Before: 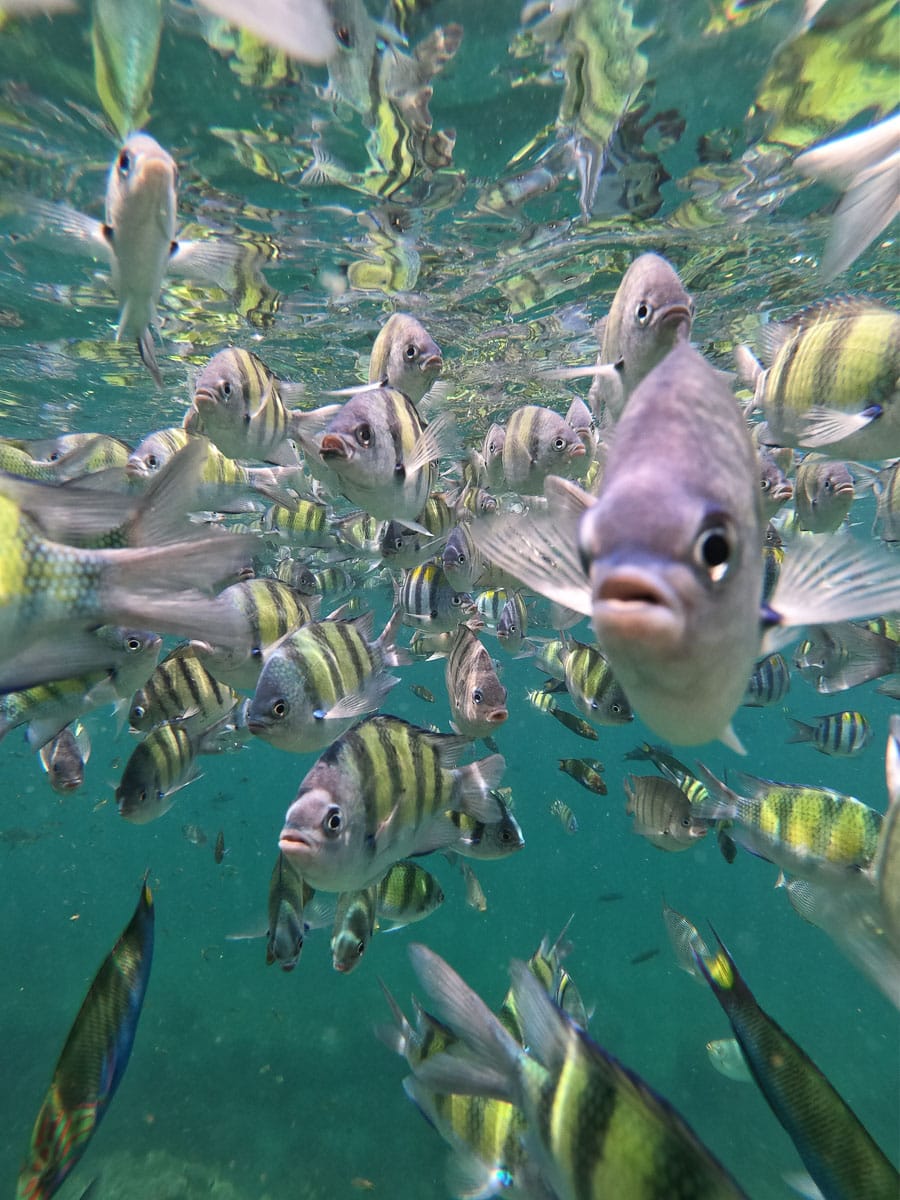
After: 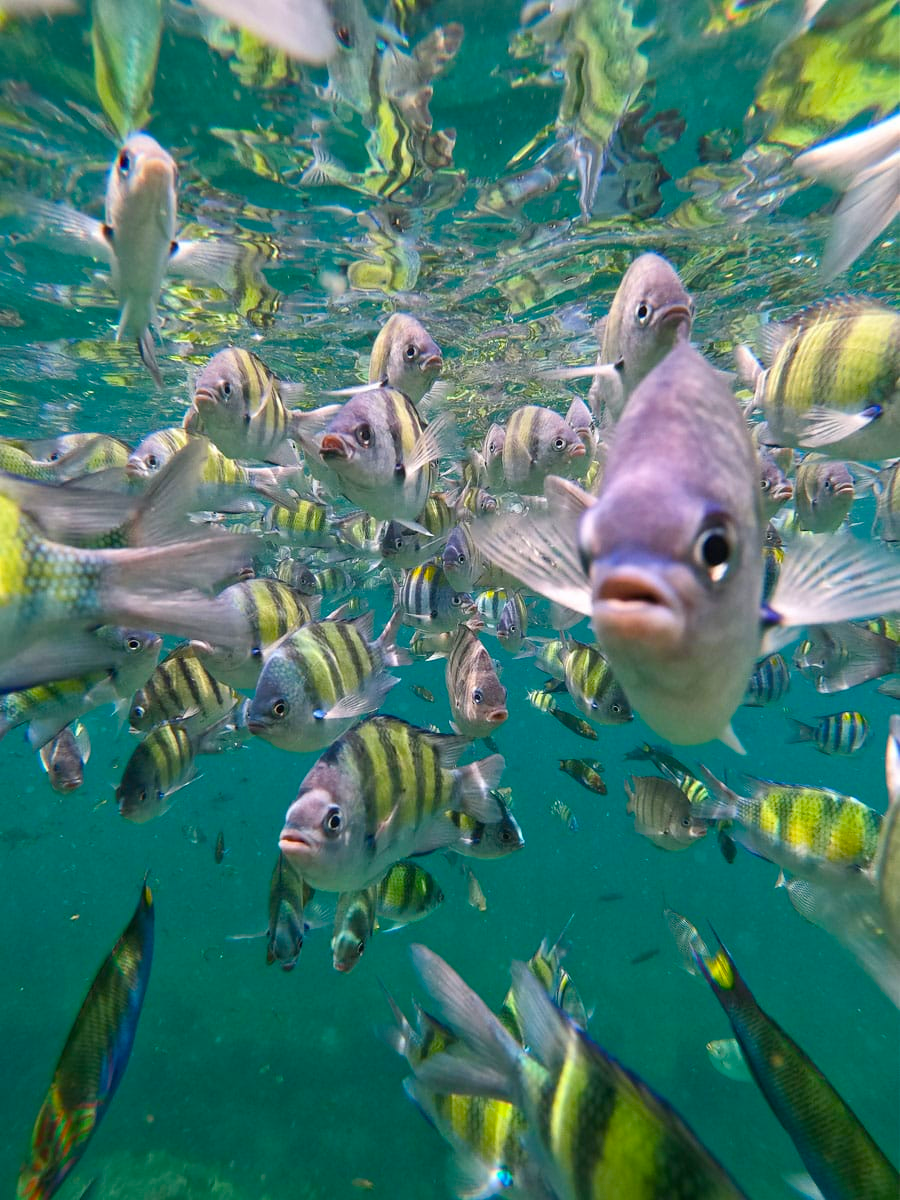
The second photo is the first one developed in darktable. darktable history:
exposure: exposure -0.012 EV, compensate highlight preservation false
color balance rgb: linear chroma grading › shadows 31.622%, linear chroma grading › global chroma -1.9%, linear chroma grading › mid-tones 4.355%, perceptual saturation grading › global saturation 30.482%
